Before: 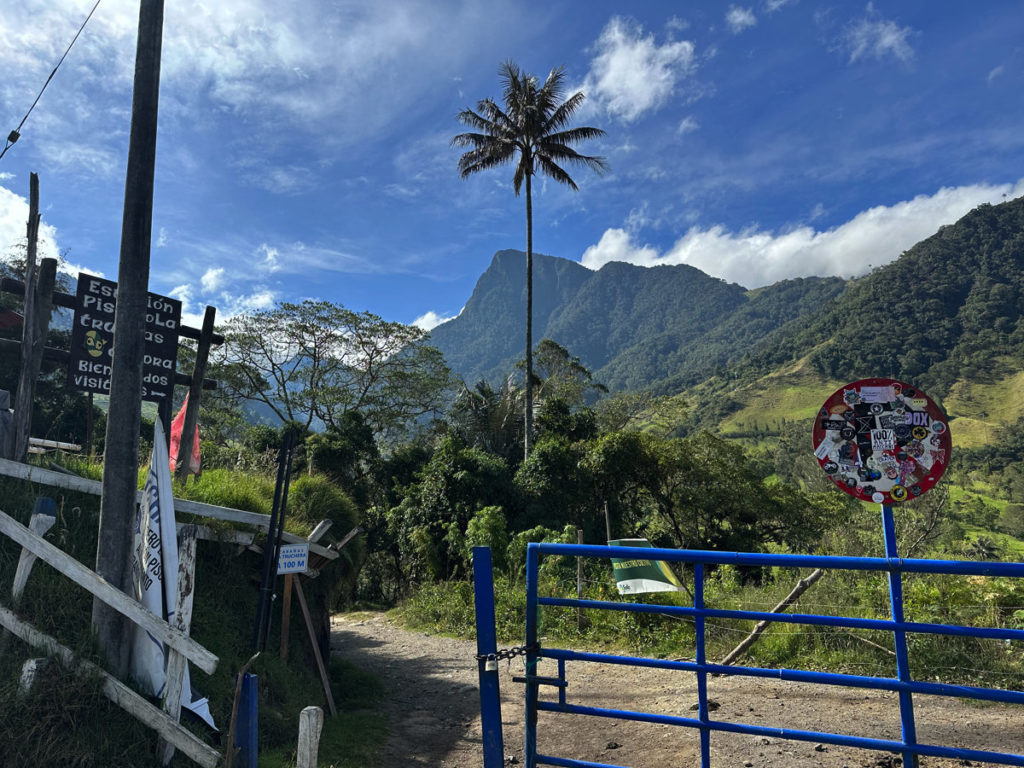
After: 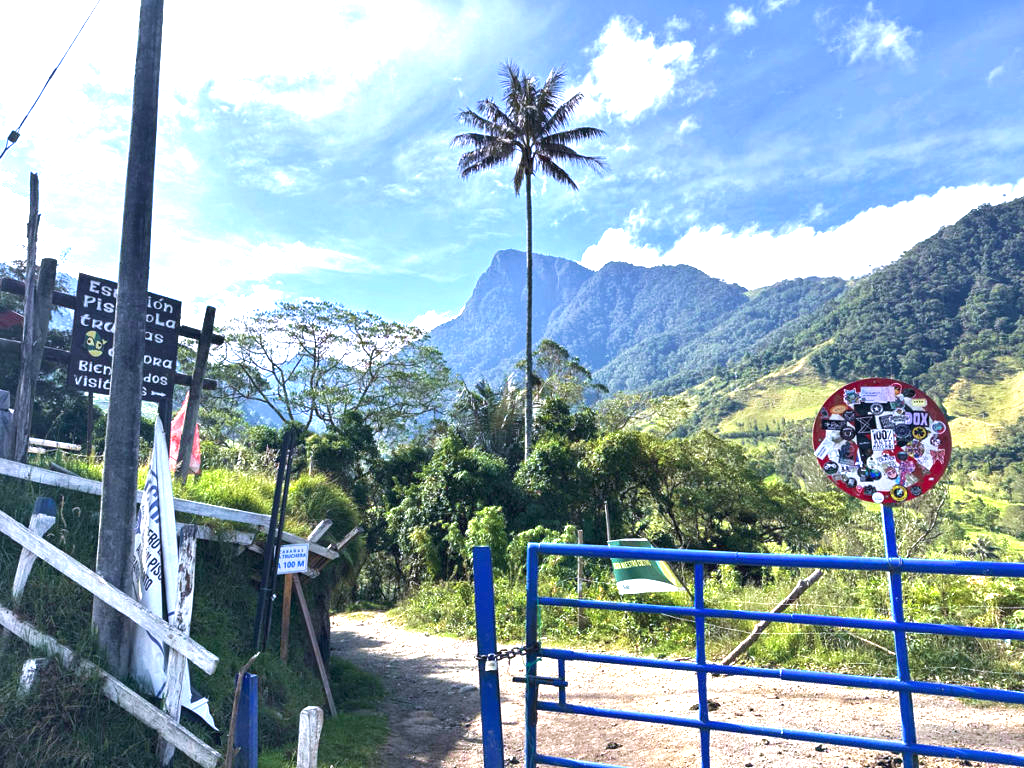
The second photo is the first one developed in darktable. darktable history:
velvia: on, module defaults
exposure: black level correction 0, exposure 1.9 EV, compensate highlight preservation false
white balance: red 1.004, blue 1.096
